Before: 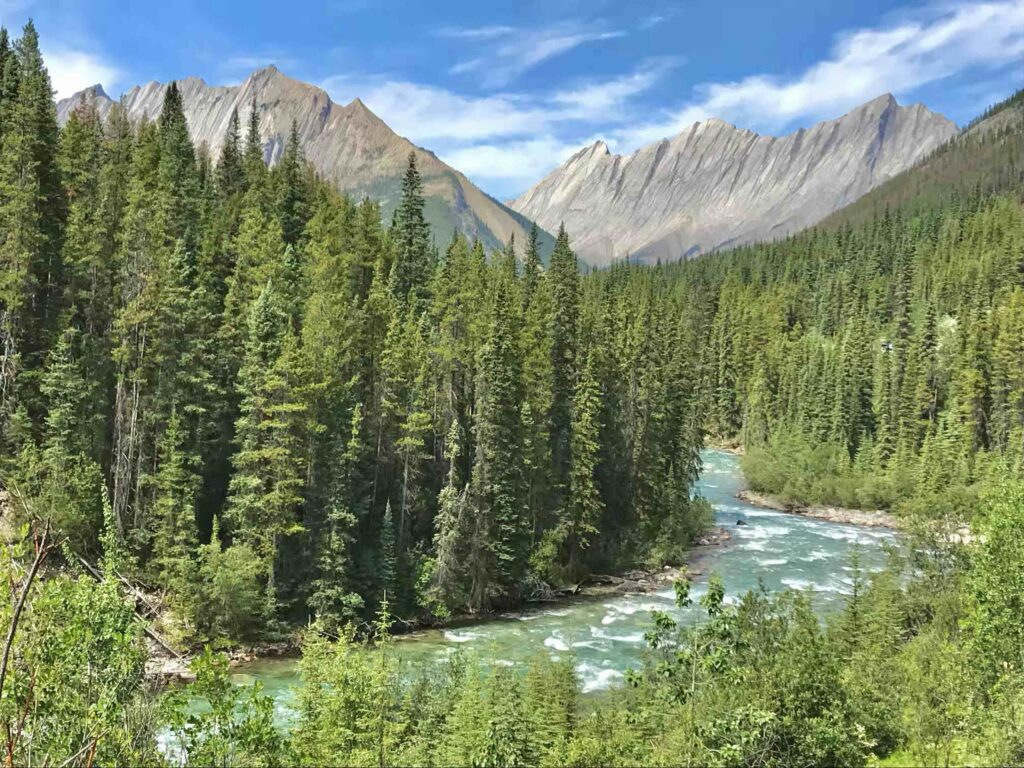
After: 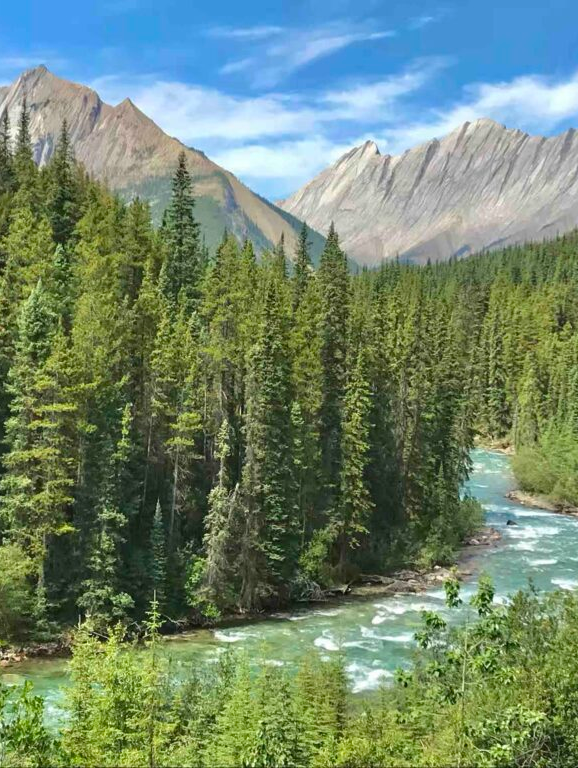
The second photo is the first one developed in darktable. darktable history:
crop and rotate: left 22.542%, right 21%
